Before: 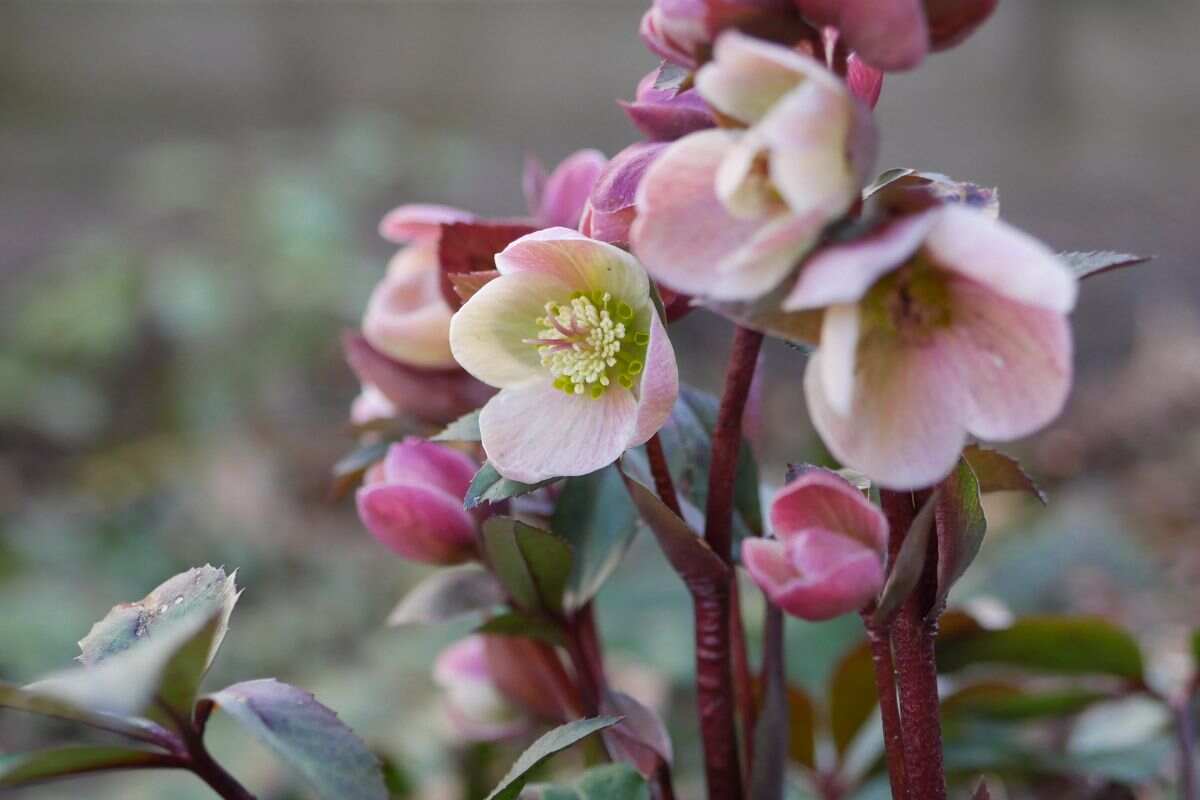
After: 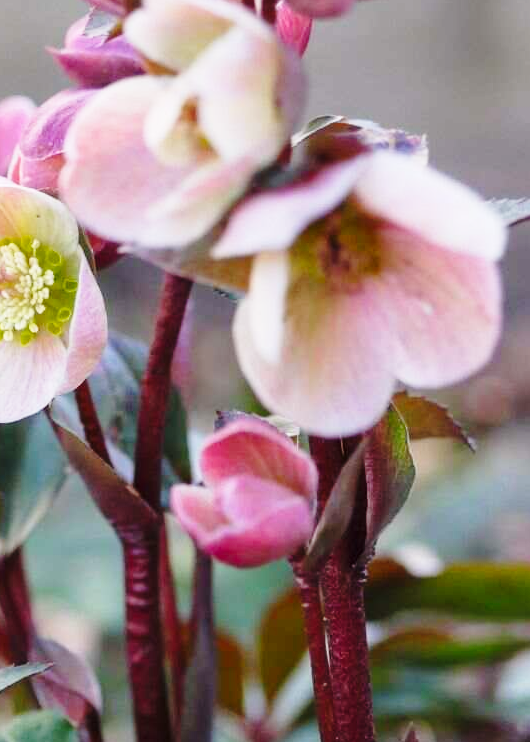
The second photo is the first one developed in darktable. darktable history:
crop: left 47.628%, top 6.643%, right 7.874%
base curve: curves: ch0 [(0, 0) (0.028, 0.03) (0.121, 0.232) (0.46, 0.748) (0.859, 0.968) (1, 1)], preserve colors none
